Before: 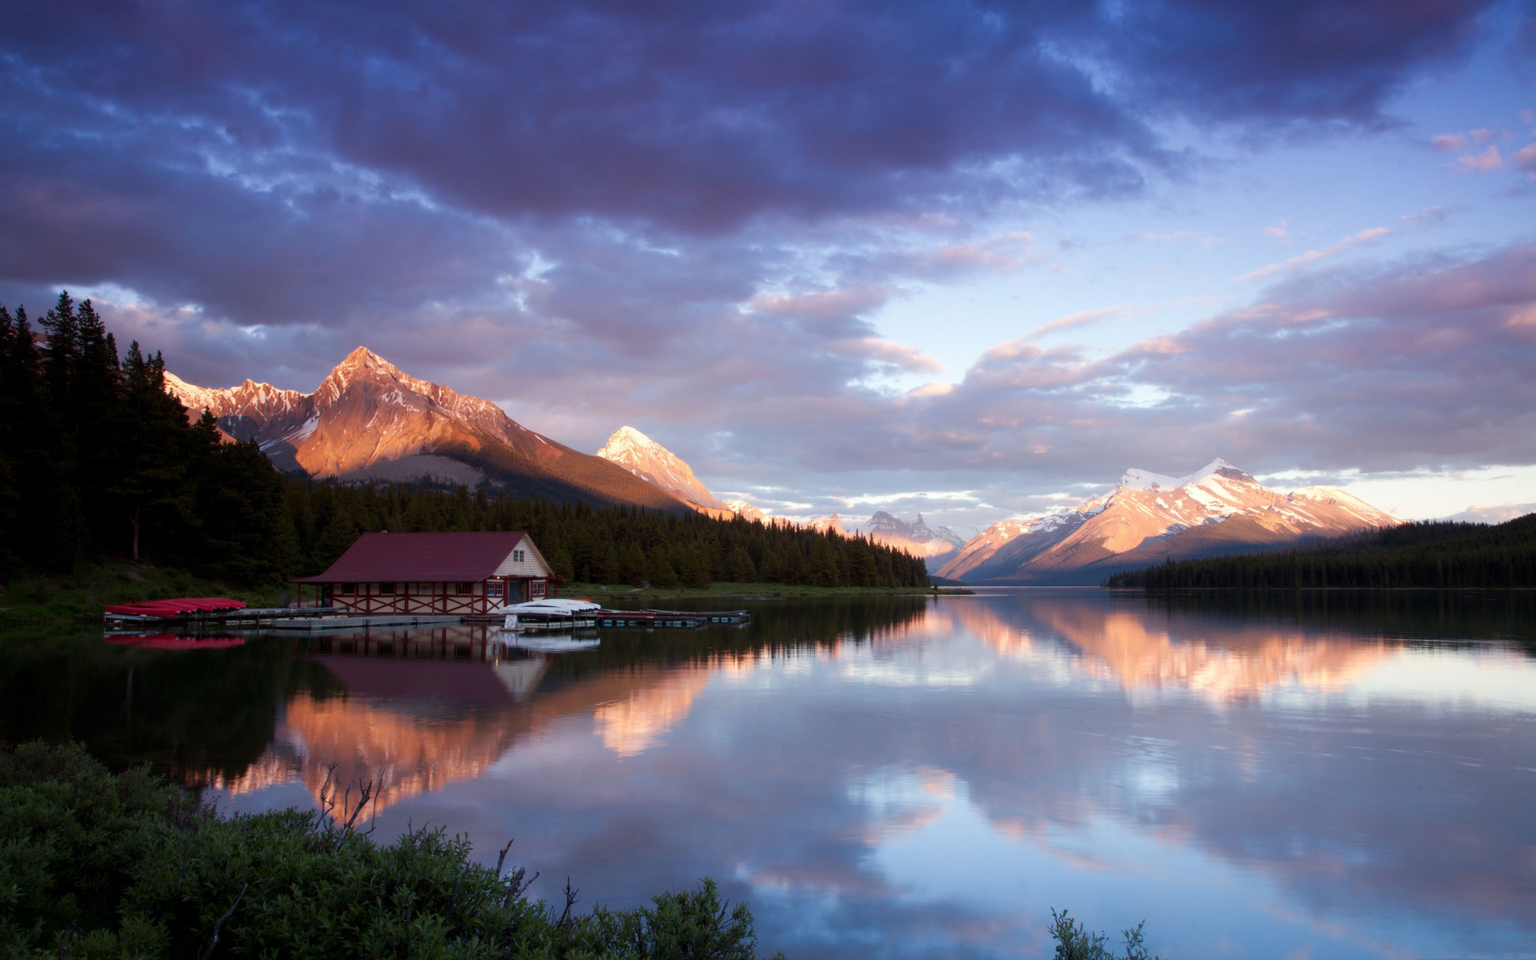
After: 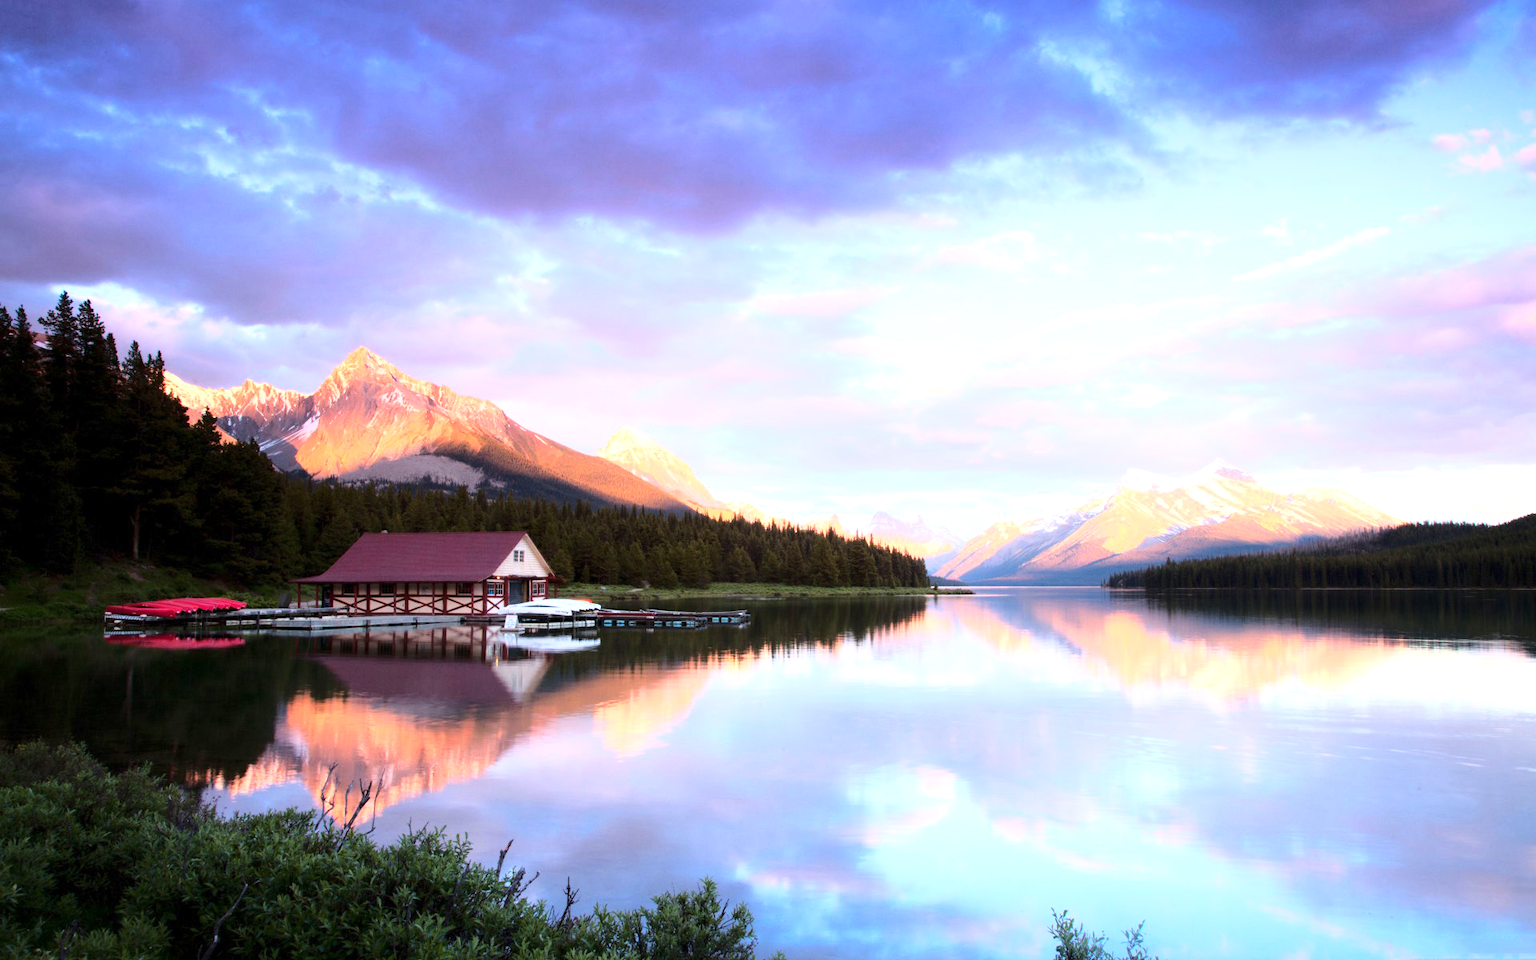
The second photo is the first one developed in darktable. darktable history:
base curve: curves: ch0 [(0, 0) (0.028, 0.03) (0.121, 0.232) (0.46, 0.748) (0.859, 0.968) (1, 1)]
exposure: exposure 1 EV, compensate highlight preservation false
